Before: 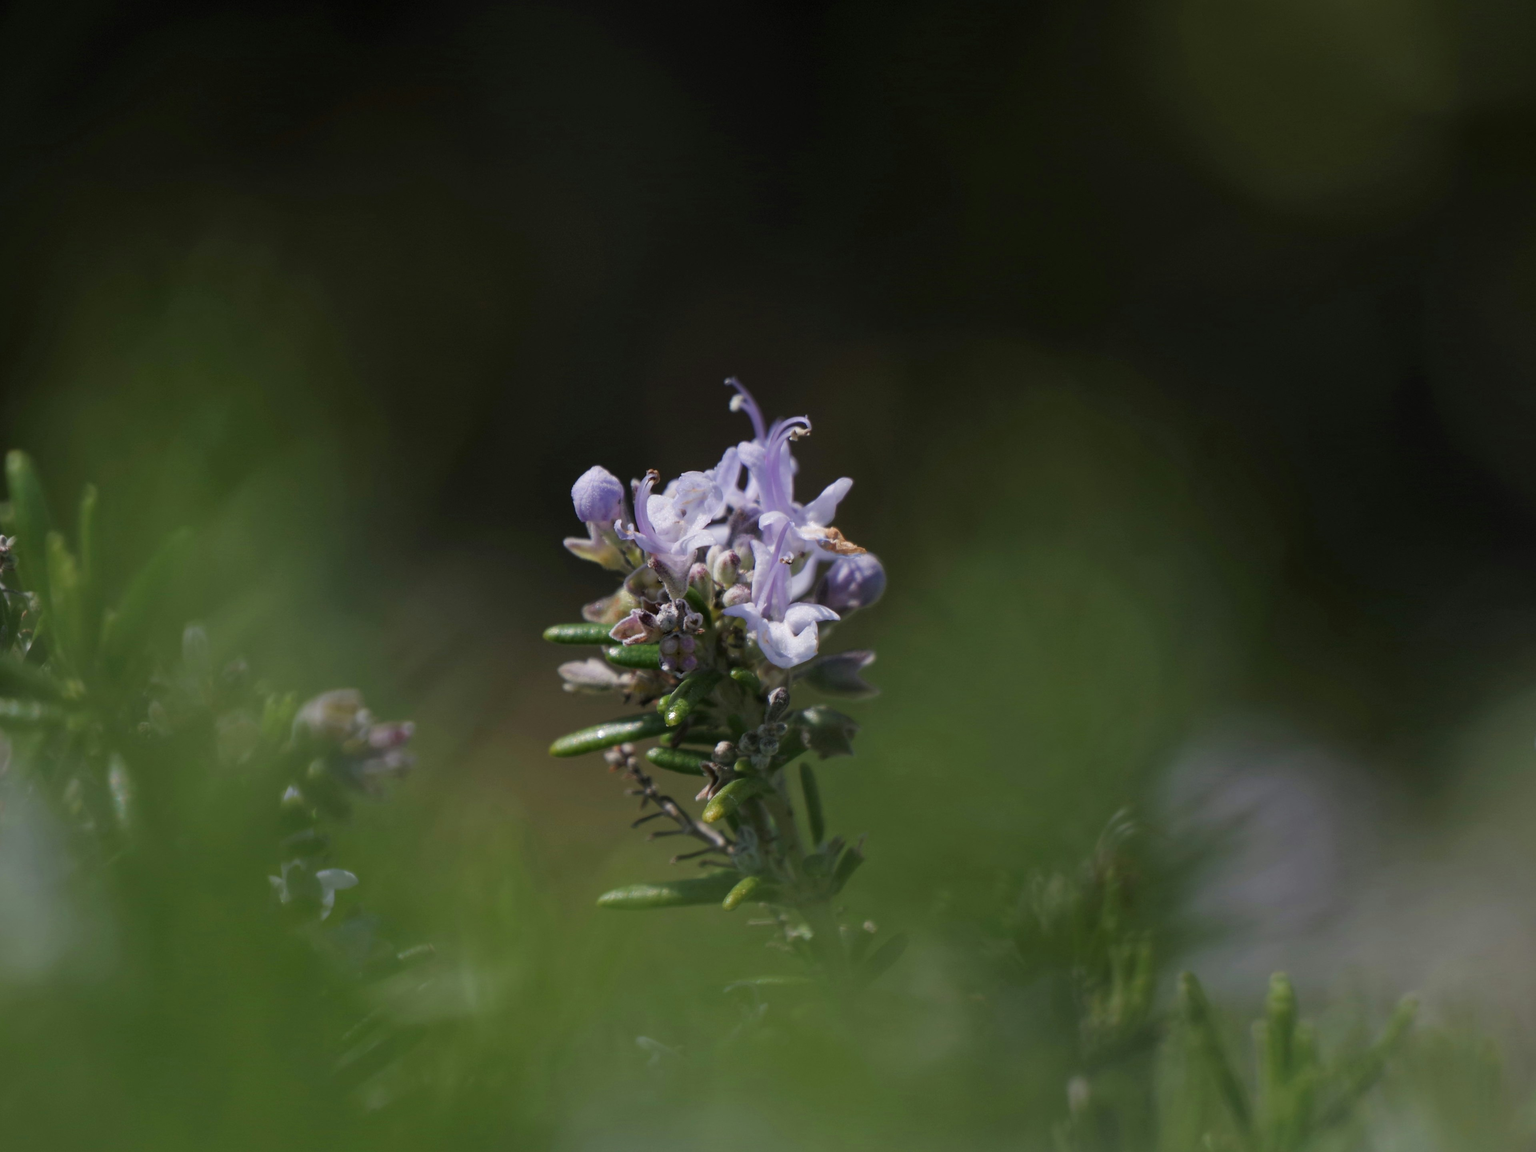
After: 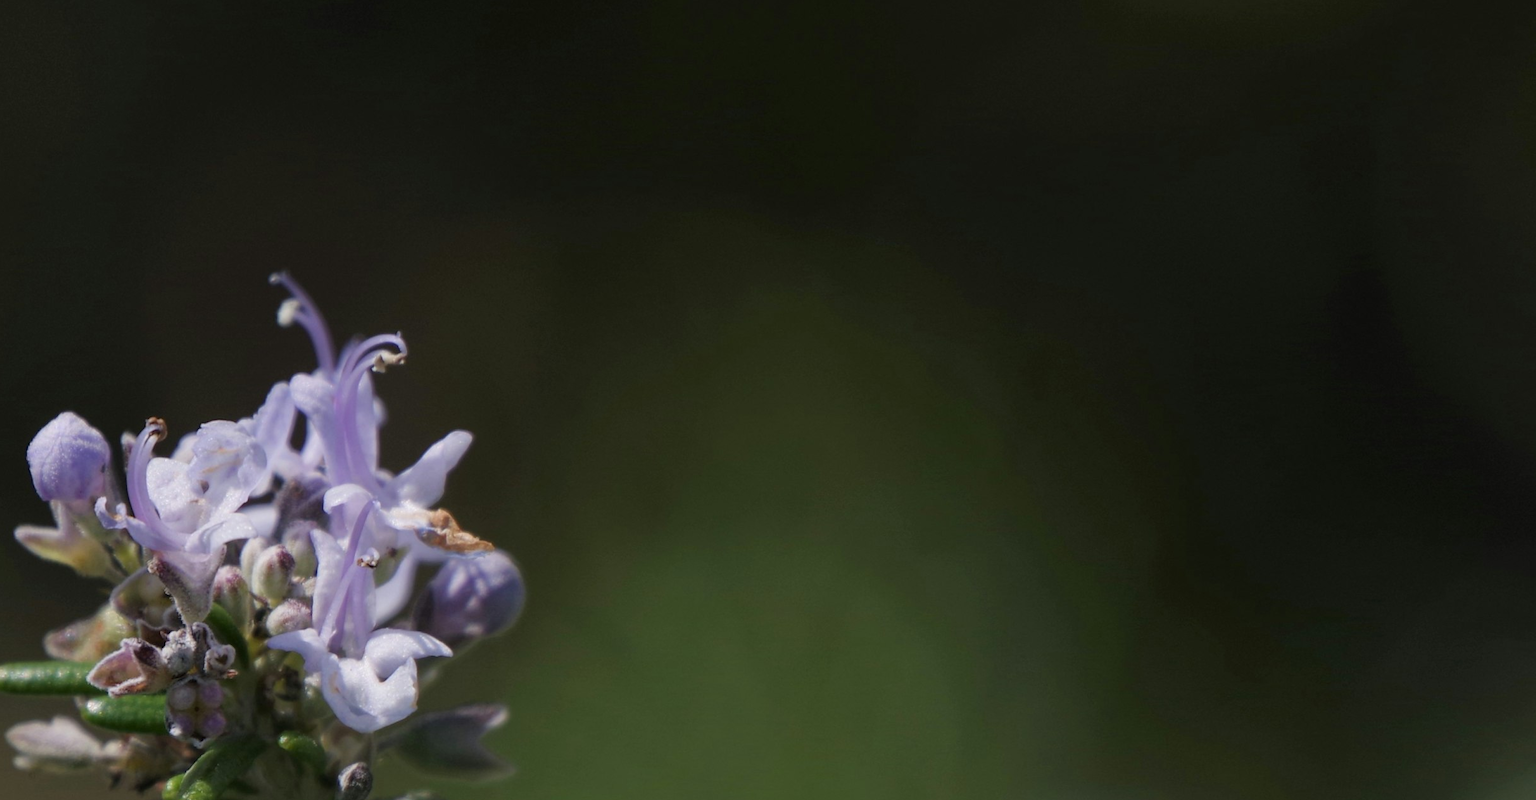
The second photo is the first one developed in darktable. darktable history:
crop: left 36.108%, top 17.859%, right 0.711%, bottom 38.197%
